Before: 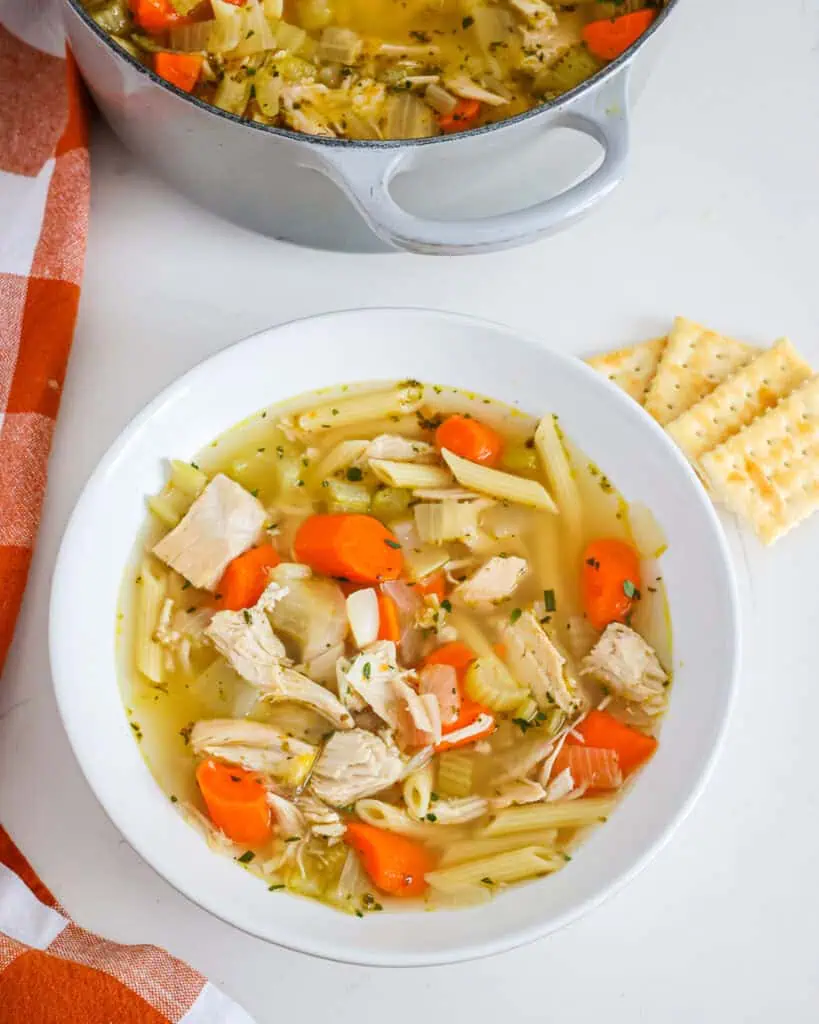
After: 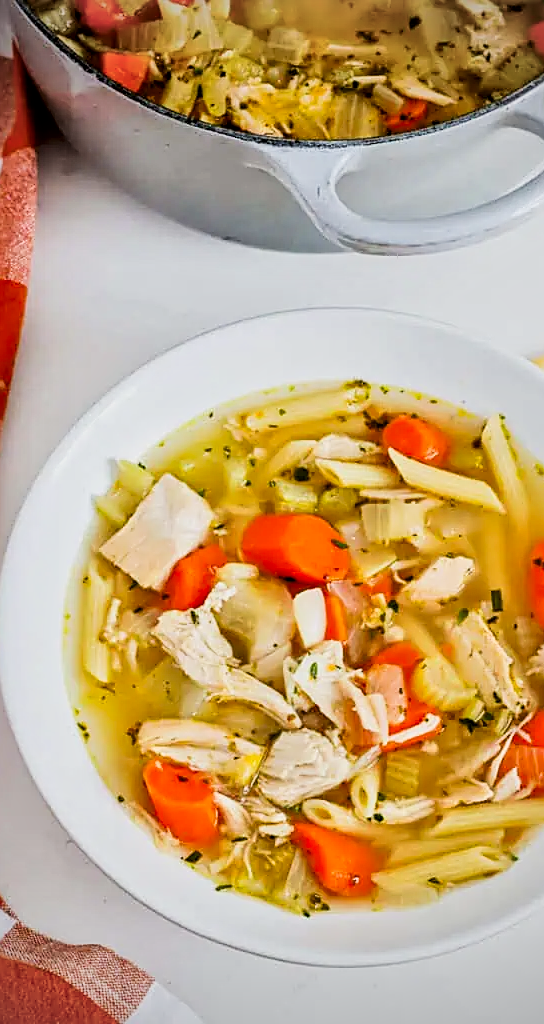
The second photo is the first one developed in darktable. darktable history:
sharpen: on, module defaults
contrast brightness saturation: contrast 0.038, saturation 0.164
local contrast: mode bilateral grid, contrast 20, coarseness 20, detail 150%, midtone range 0.2
crop and rotate: left 6.486%, right 26.981%
filmic rgb: black relative exposure -5.05 EV, white relative exposure 3.98 EV, threshold 3.03 EV, hardness 2.89, contrast 1.296, highlights saturation mix -29.11%, enable highlight reconstruction true
vignetting: on, module defaults
exposure: black level correction 0.004, exposure 0.015 EV, compensate highlight preservation false
